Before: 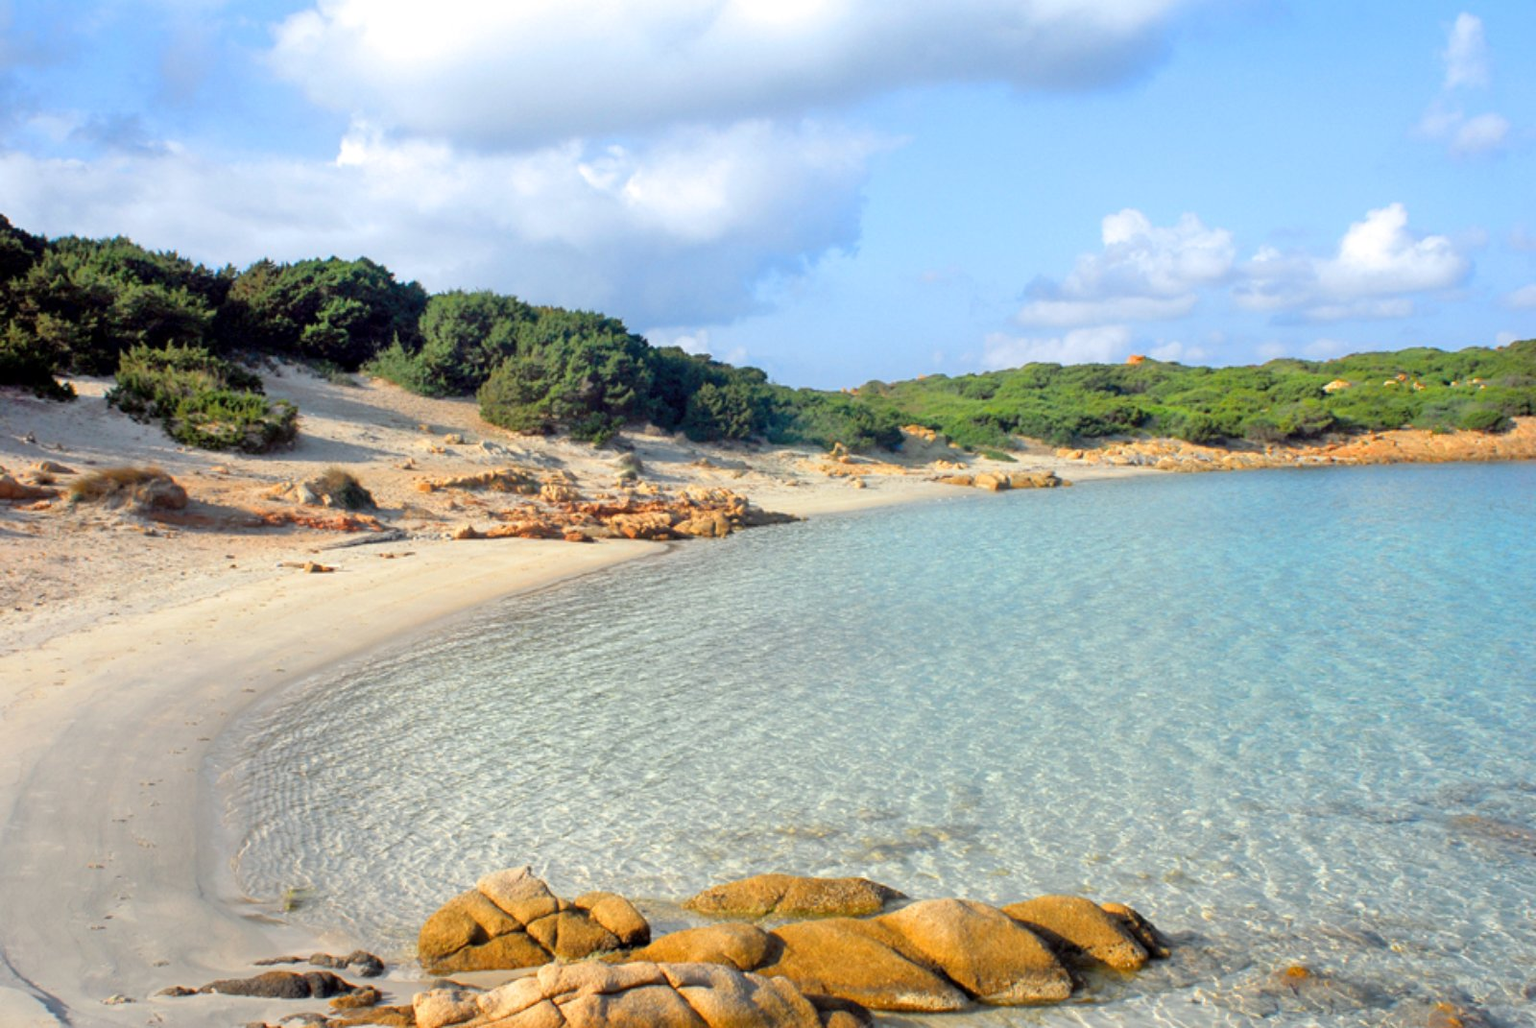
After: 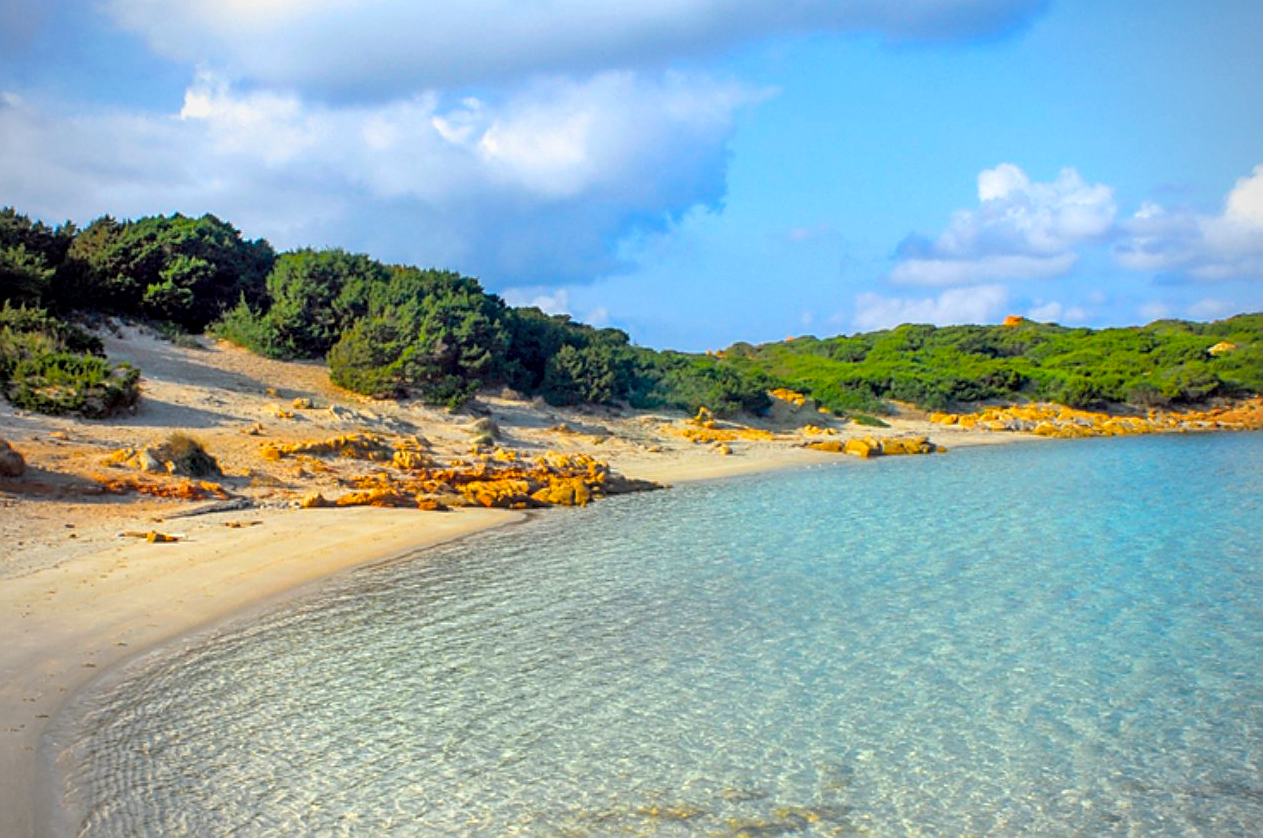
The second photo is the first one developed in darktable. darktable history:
exposure: exposure -0.157 EV, compensate highlight preservation false
sharpen: on, module defaults
crop and rotate: left 10.685%, top 5.053%, right 10.32%, bottom 16.657%
tone equalizer: on, module defaults
color balance rgb: perceptual saturation grading › global saturation 60.488%, perceptual saturation grading › highlights 20.536%, perceptual saturation grading › shadows -49.159%
vignetting: fall-off radius 60.72%
local contrast: on, module defaults
